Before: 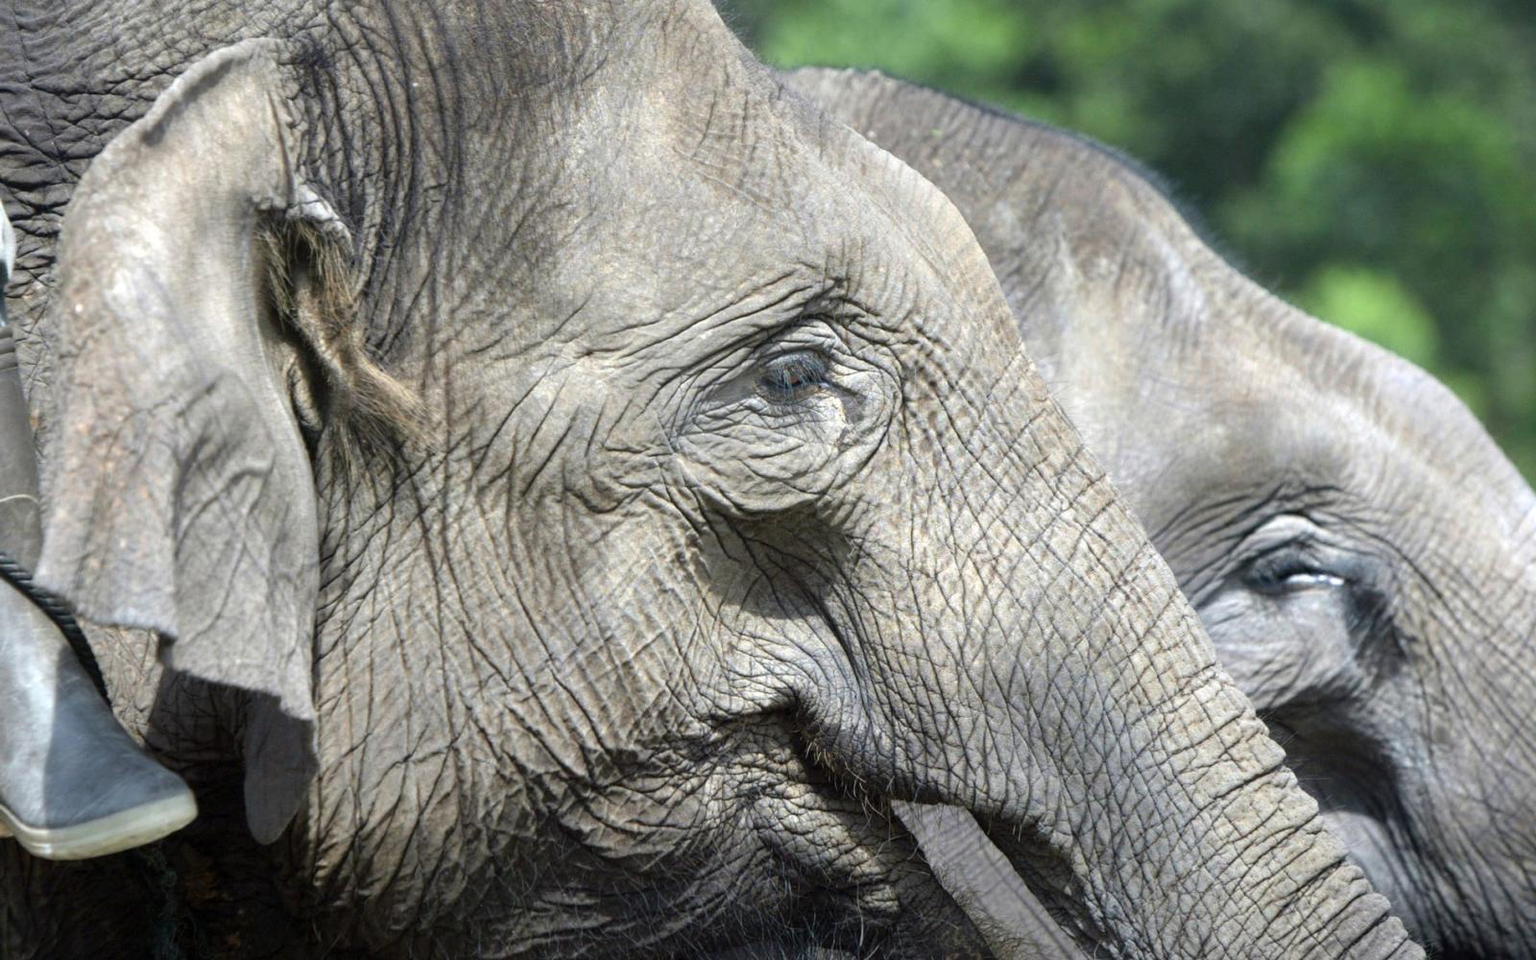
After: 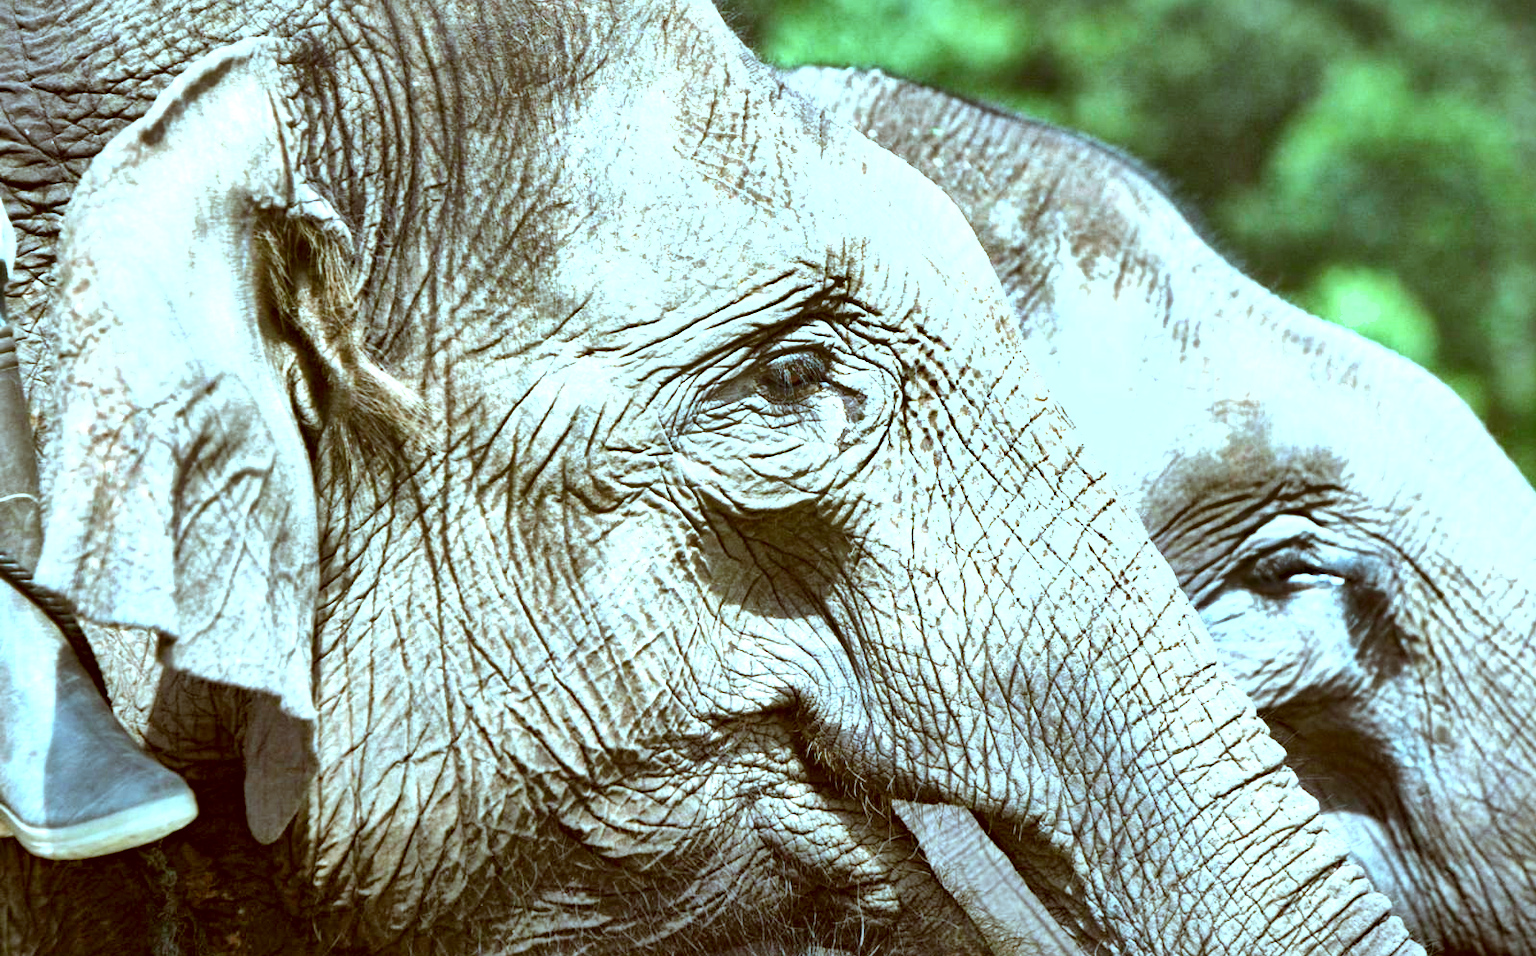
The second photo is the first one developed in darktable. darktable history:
local contrast: mode bilateral grid, contrast 20, coarseness 50, detail 150%, midtone range 0.2
crop: top 0.19%, bottom 0.164%
exposure: black level correction 0, exposure 1.126 EV, compensate highlight preservation false
shadows and highlights: soften with gaussian
color correction: highlights a* -14.68, highlights b* -16.24, shadows a* 10.72, shadows b* 28.65
haze removal: compatibility mode true, adaptive false
